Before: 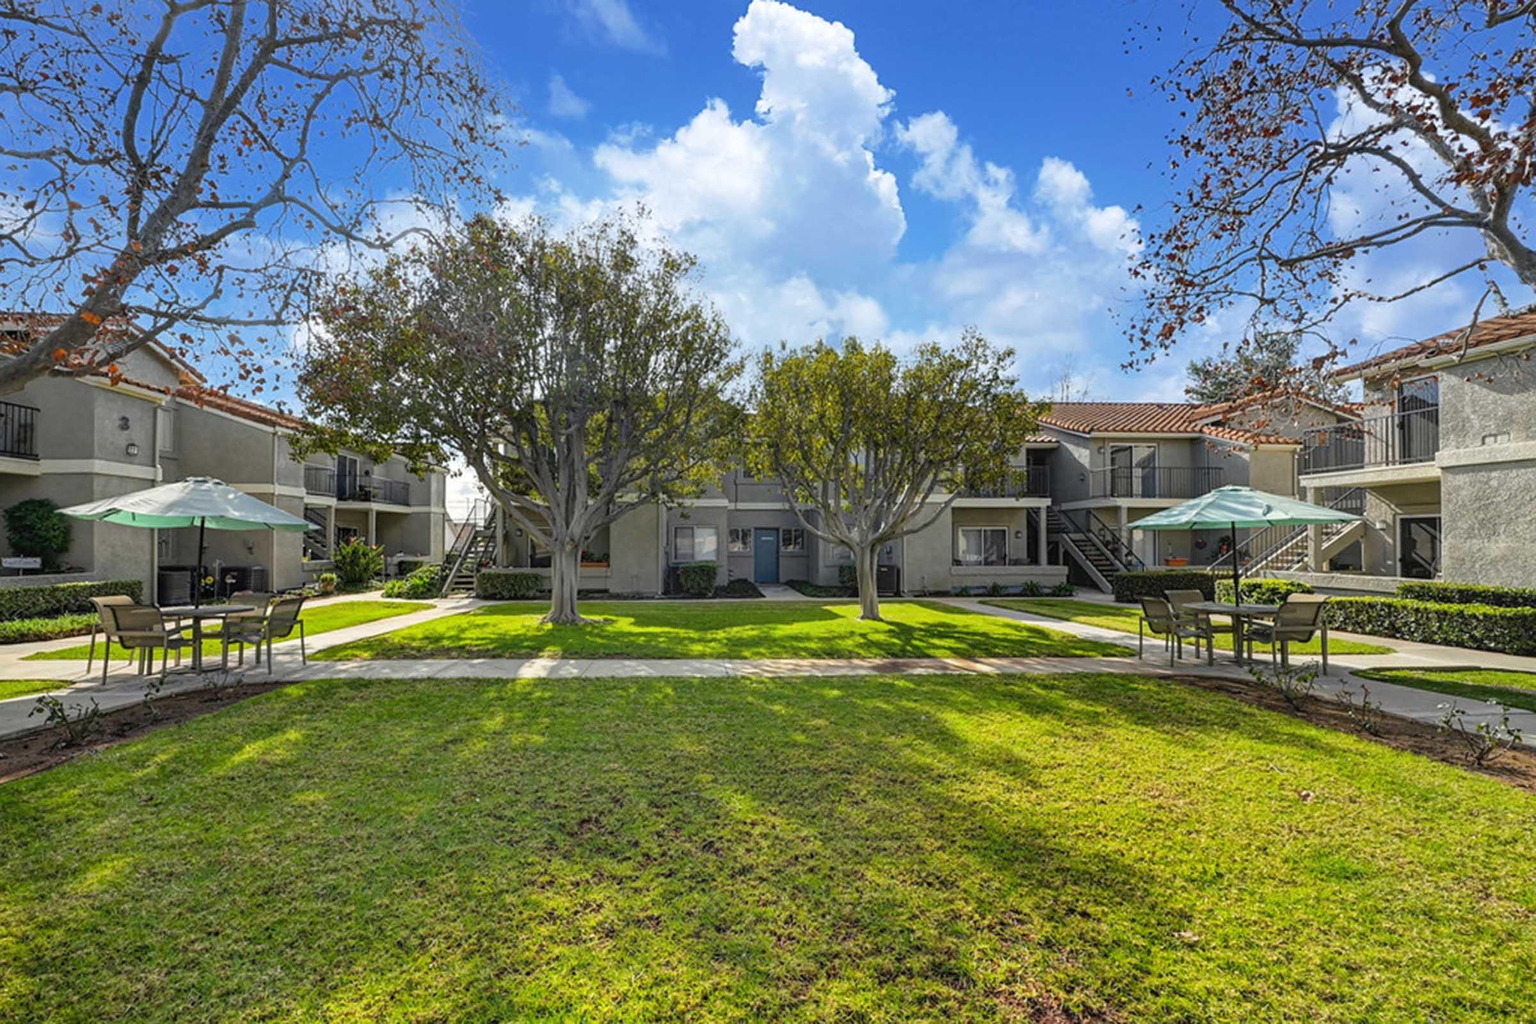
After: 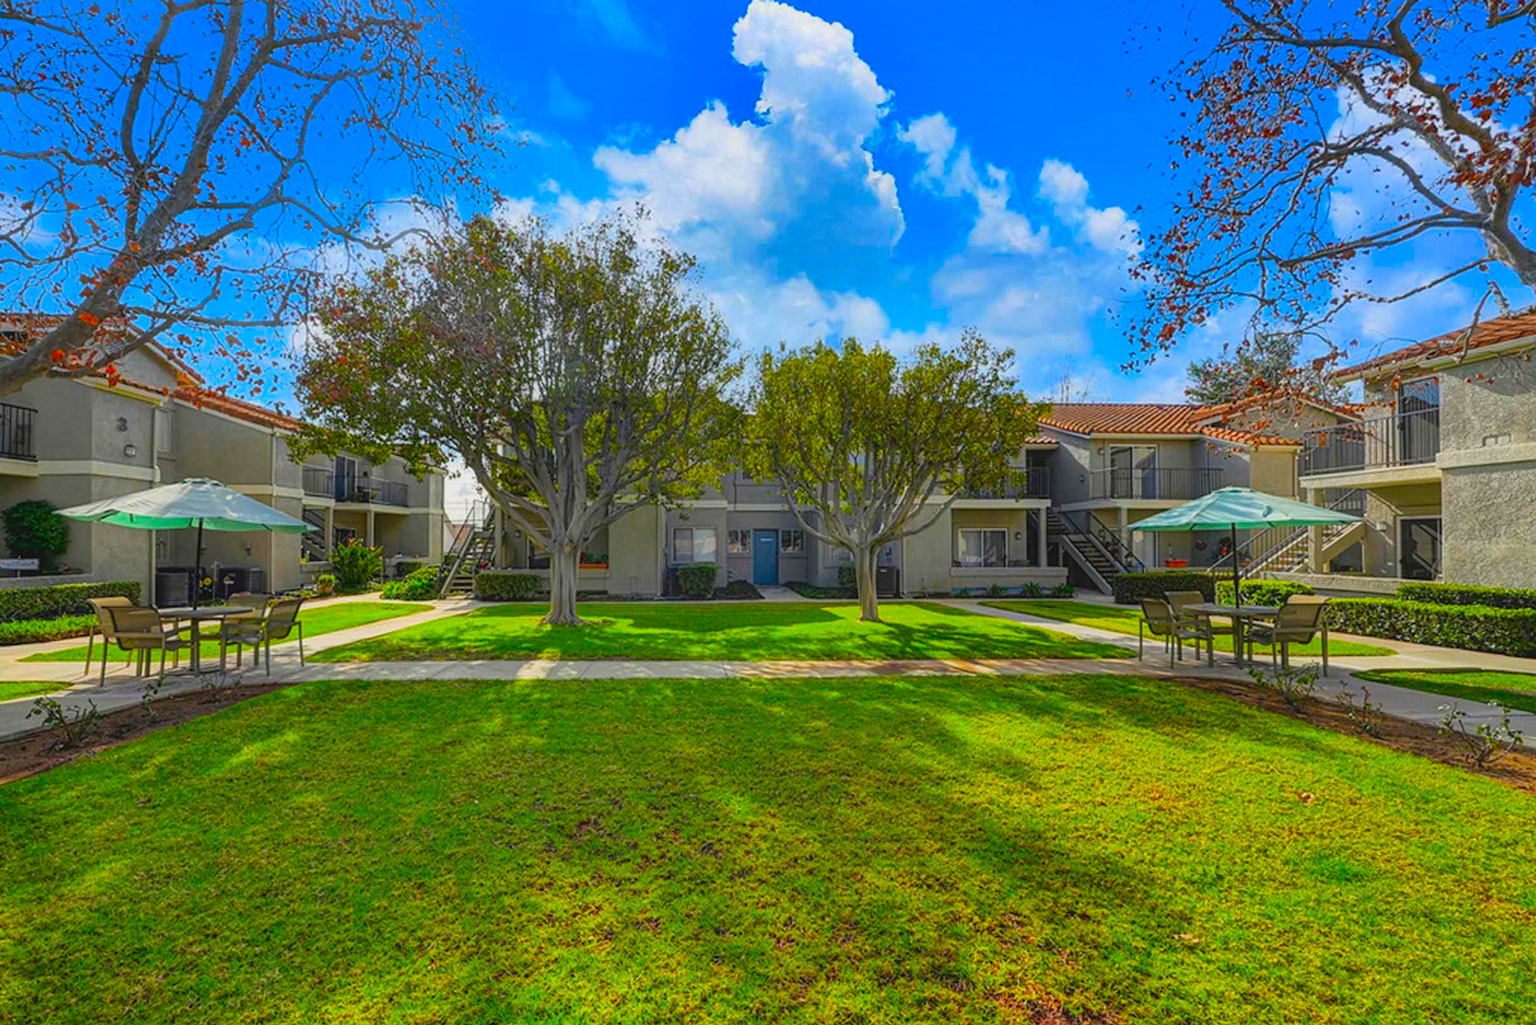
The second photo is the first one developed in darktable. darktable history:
color correction: highlights b* -0.016, saturation 1.83
contrast equalizer: y [[0.5, 0.486, 0.447, 0.446, 0.489, 0.5], [0.5 ×6], [0.5 ×6], [0 ×6], [0 ×6]]
shadows and highlights: white point adjustment -3.55, highlights -63.76, soften with gaussian
crop and rotate: left 0.181%, bottom 0.002%
